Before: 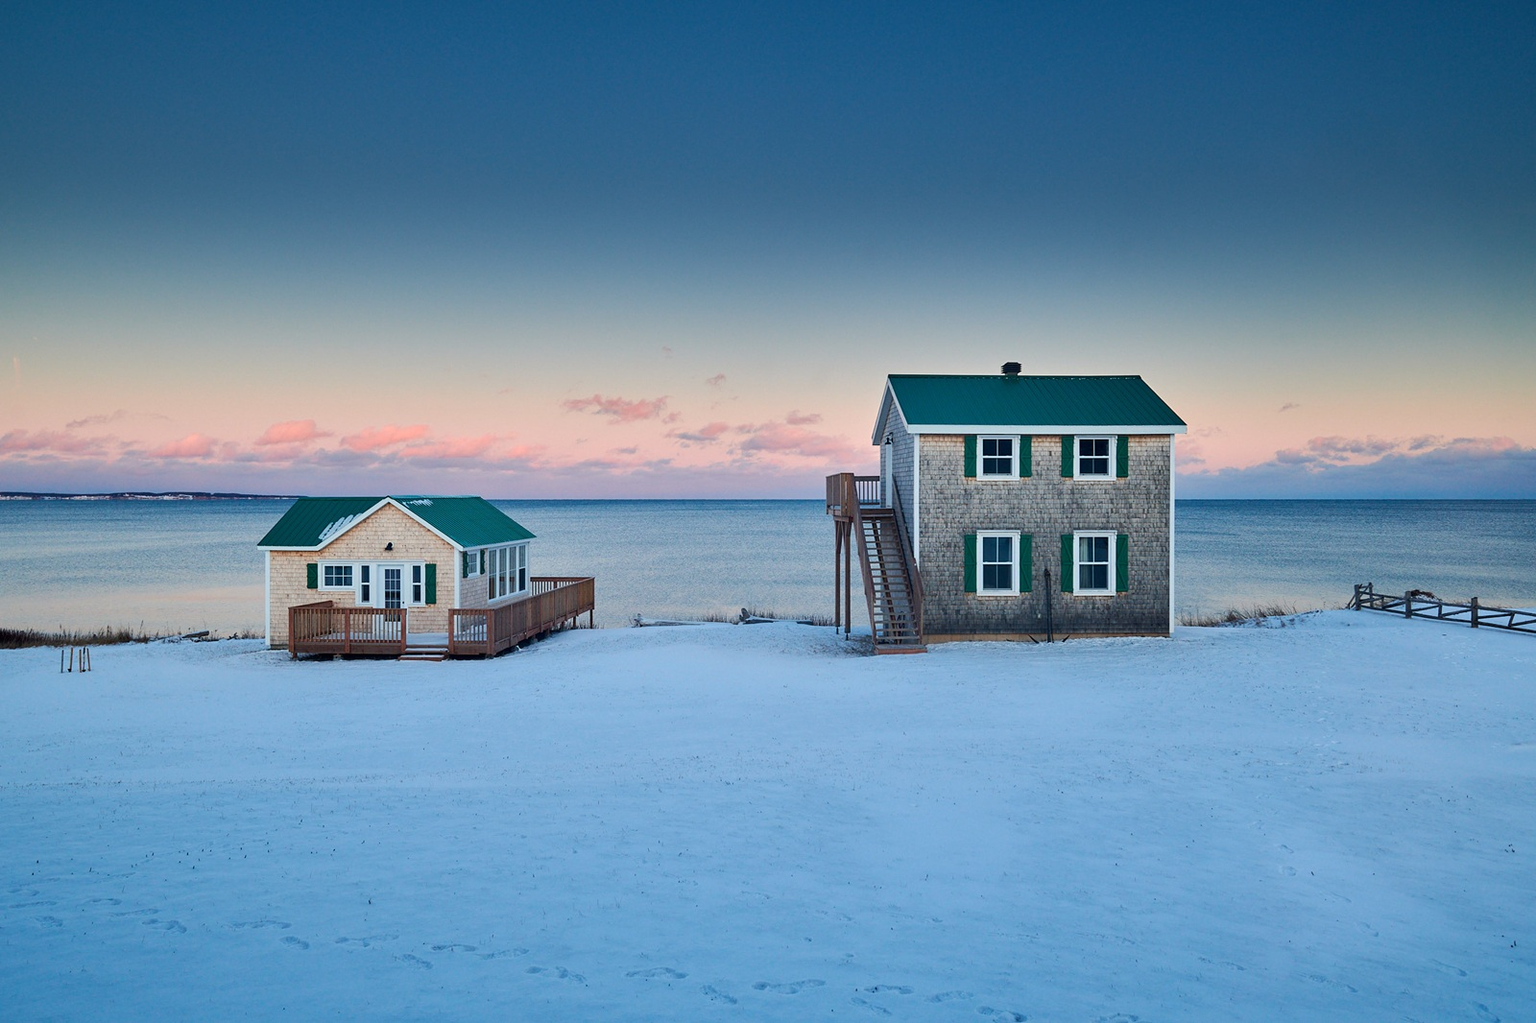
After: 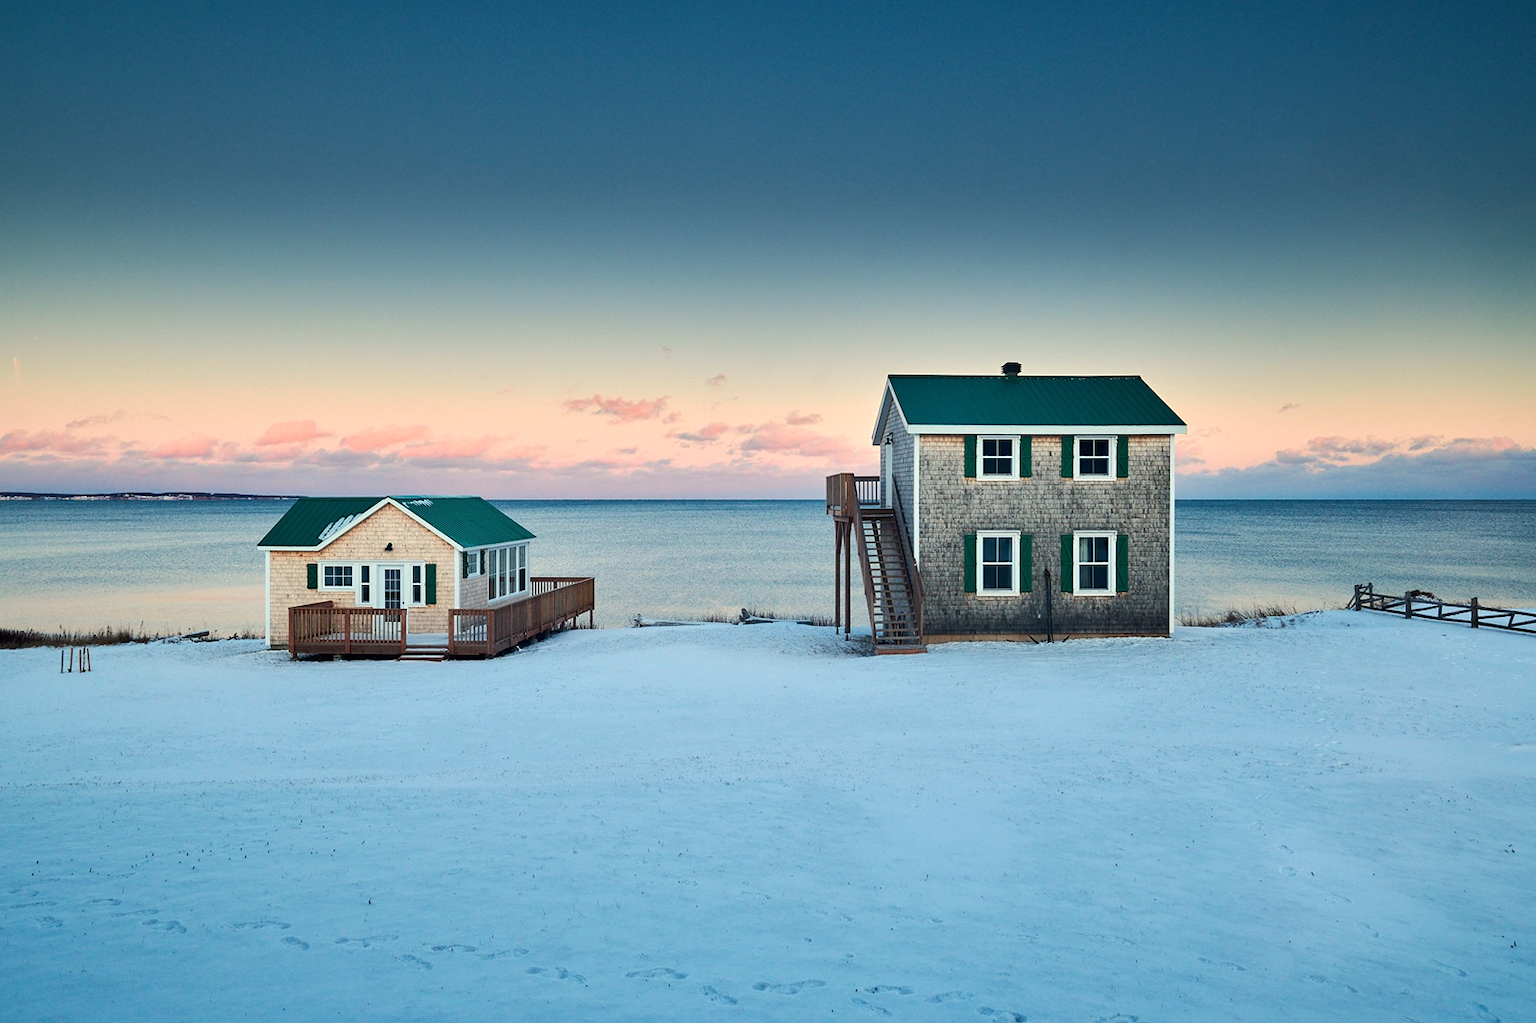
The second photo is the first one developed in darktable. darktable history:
tone equalizer: -8 EV -0.417 EV, -7 EV -0.389 EV, -6 EV -0.333 EV, -5 EV -0.222 EV, -3 EV 0.222 EV, -2 EV 0.333 EV, -1 EV 0.389 EV, +0 EV 0.417 EV, edges refinement/feathering 500, mask exposure compensation -1.57 EV, preserve details no
white balance: red 1.029, blue 0.92
